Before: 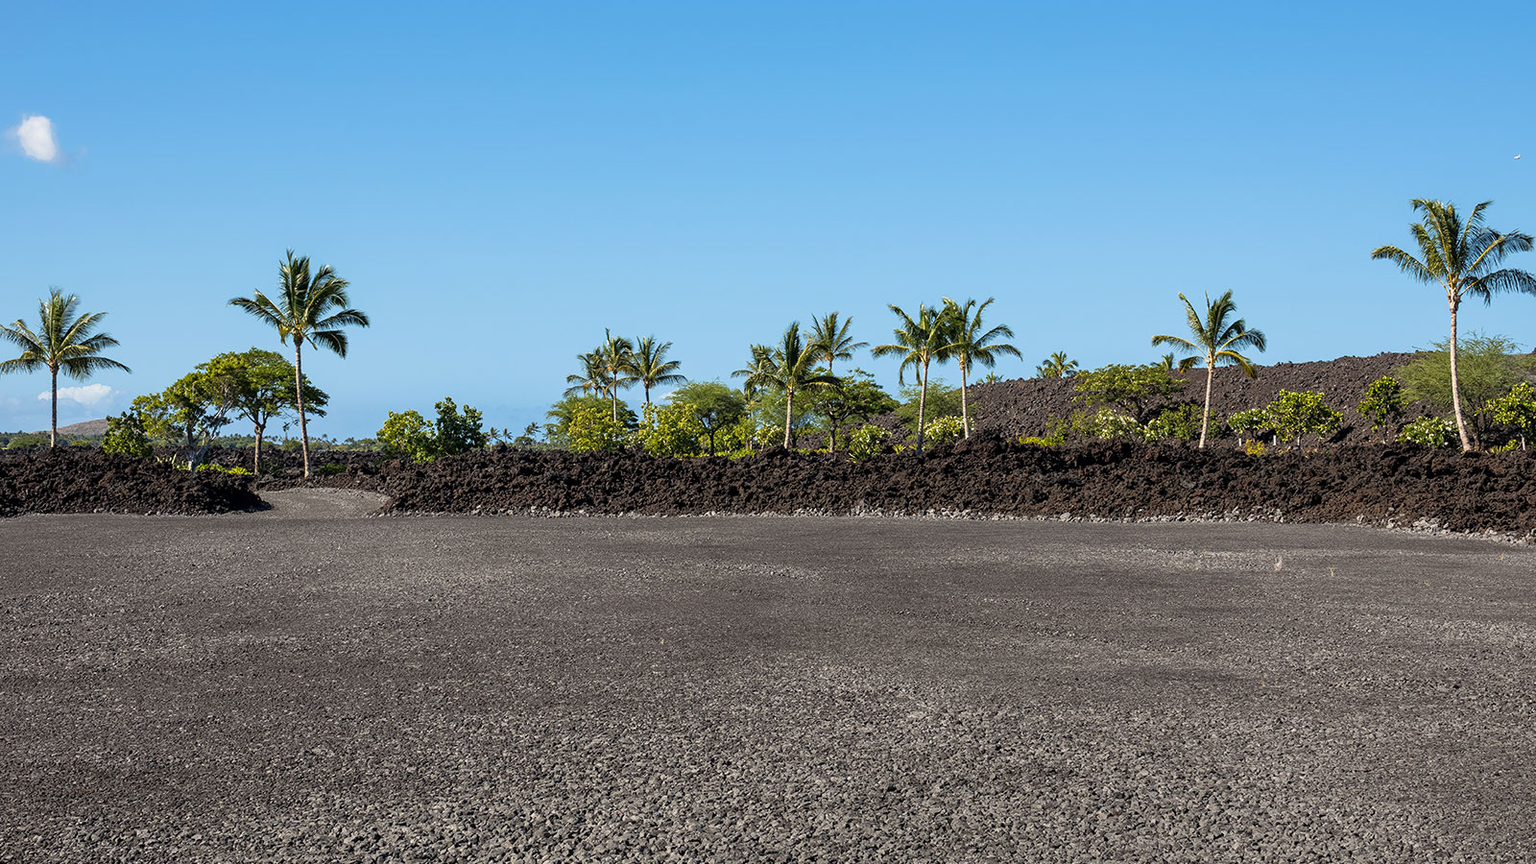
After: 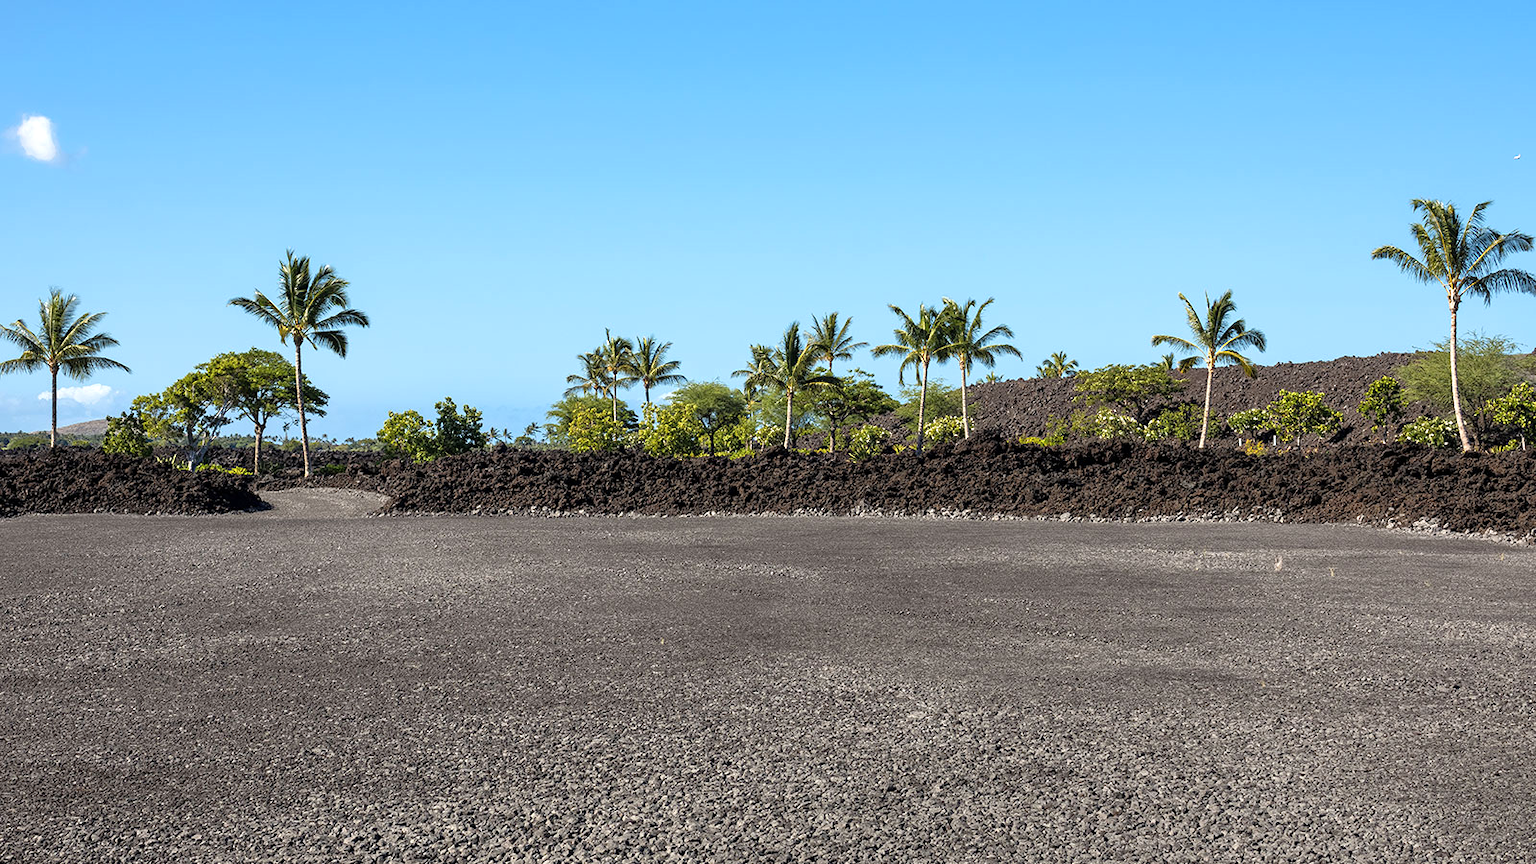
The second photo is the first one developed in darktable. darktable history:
exposure: exposure 0.4 EV, compensate highlight preservation false
color zones: curves: ch0 [(0.25, 0.5) (0.428, 0.473) (0.75, 0.5)]; ch1 [(0.243, 0.479) (0.398, 0.452) (0.75, 0.5)]
